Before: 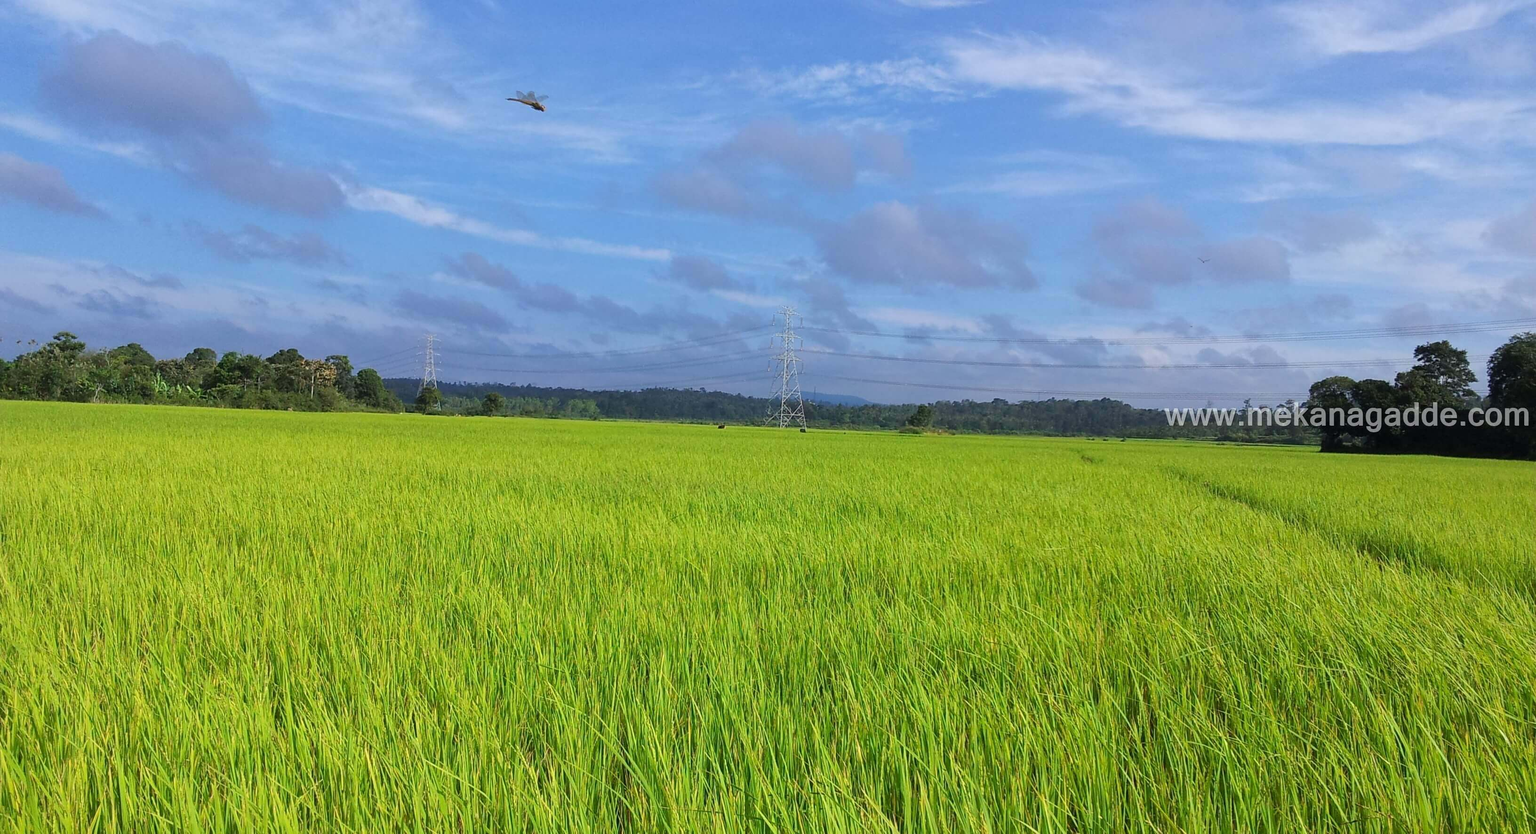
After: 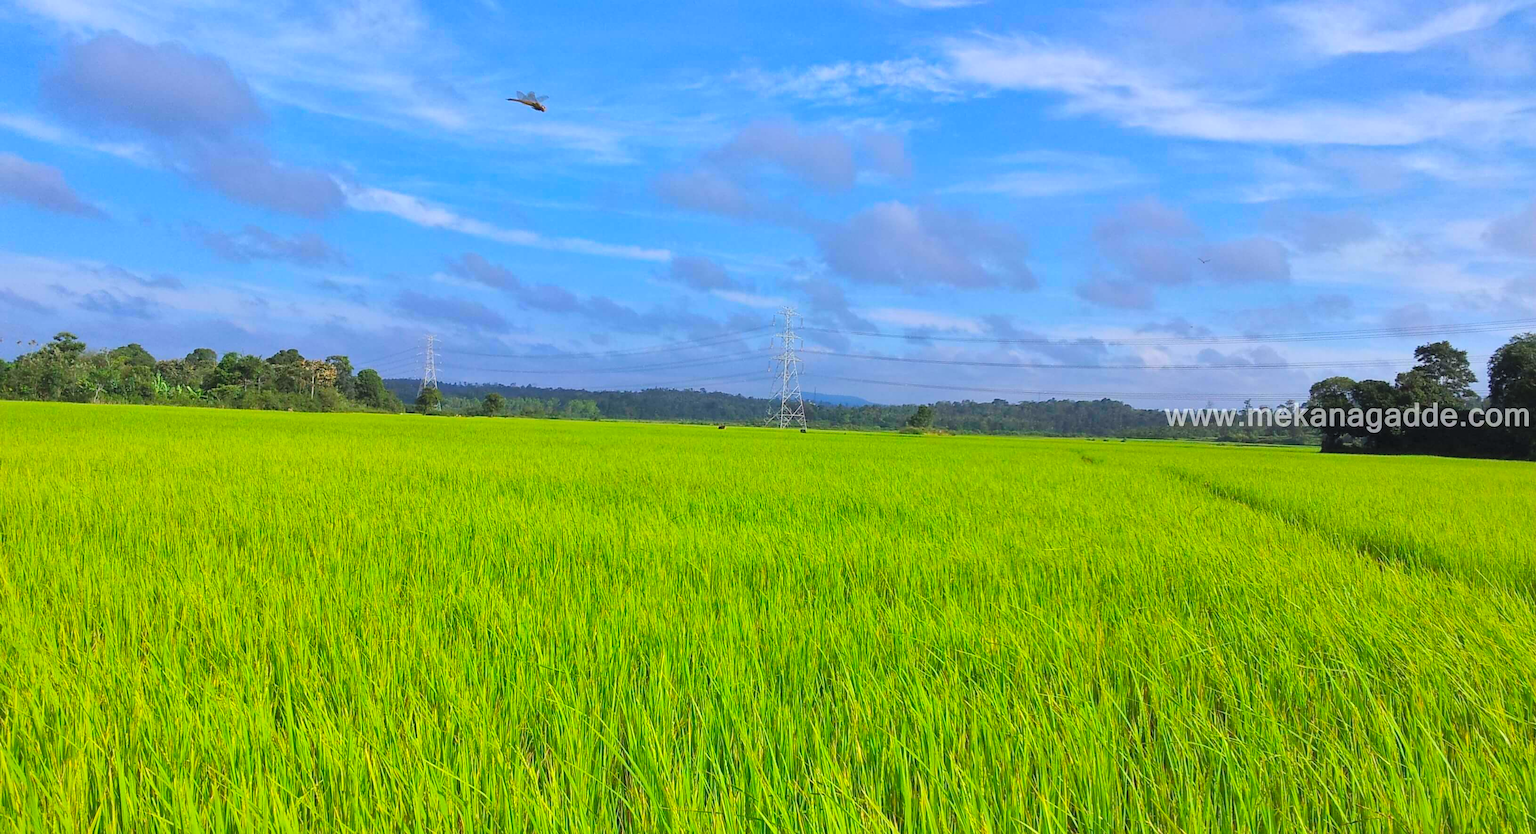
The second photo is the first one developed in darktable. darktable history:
contrast brightness saturation: contrast 0.07, brightness 0.18, saturation 0.4
shadows and highlights: shadows 12, white point adjustment 1.2, soften with gaussian
